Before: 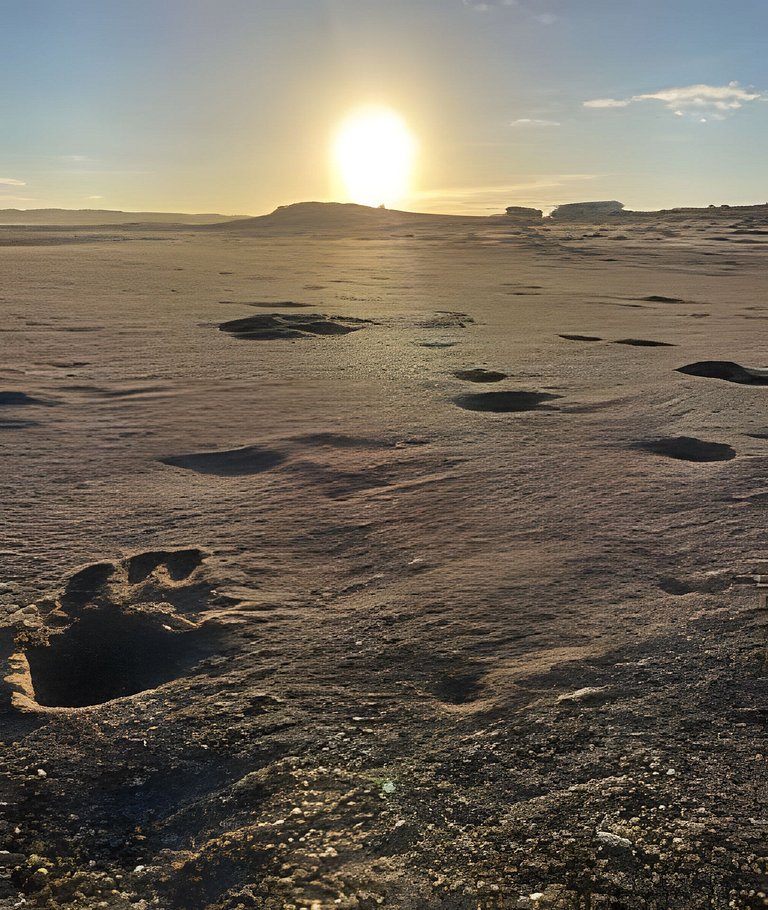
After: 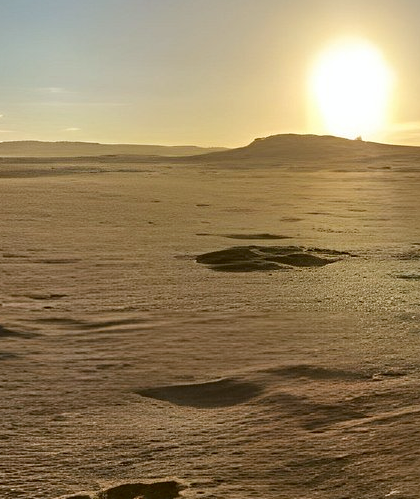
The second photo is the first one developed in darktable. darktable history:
exposure: compensate highlight preservation false
crop and rotate: left 3.047%, top 7.509%, right 42.236%, bottom 37.598%
color correction: highlights a* -0.482, highlights b* 0.161, shadows a* 4.66, shadows b* 20.72
